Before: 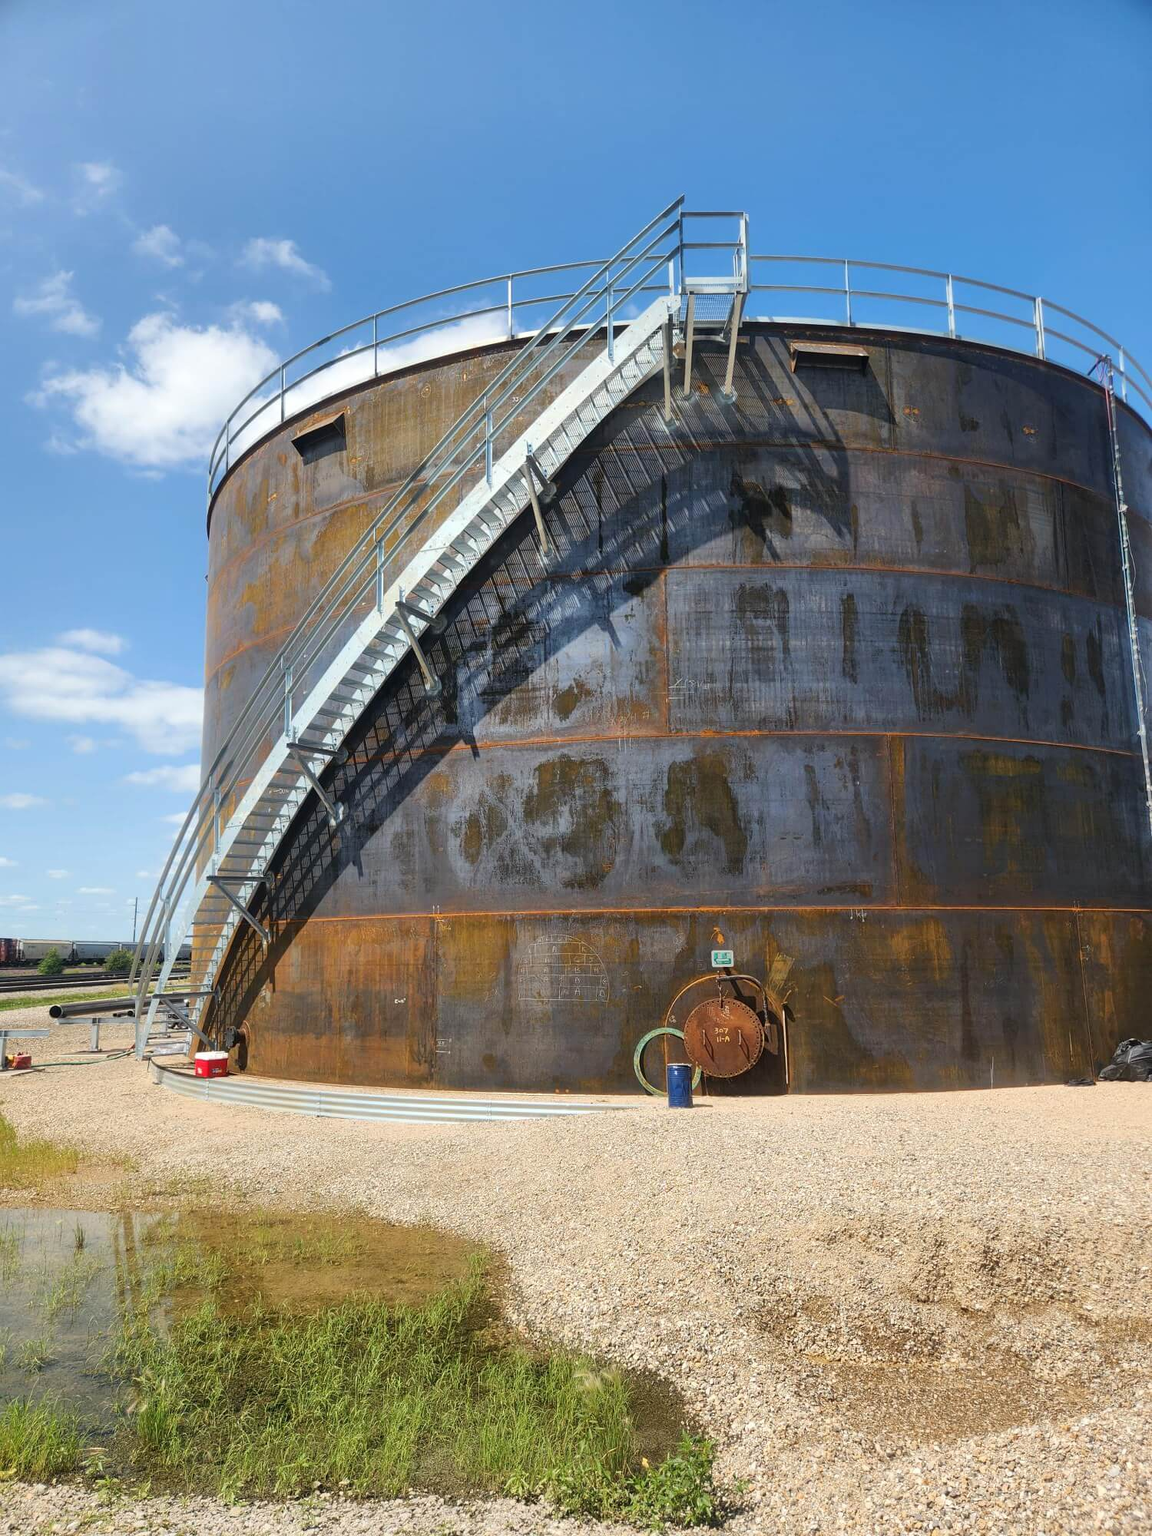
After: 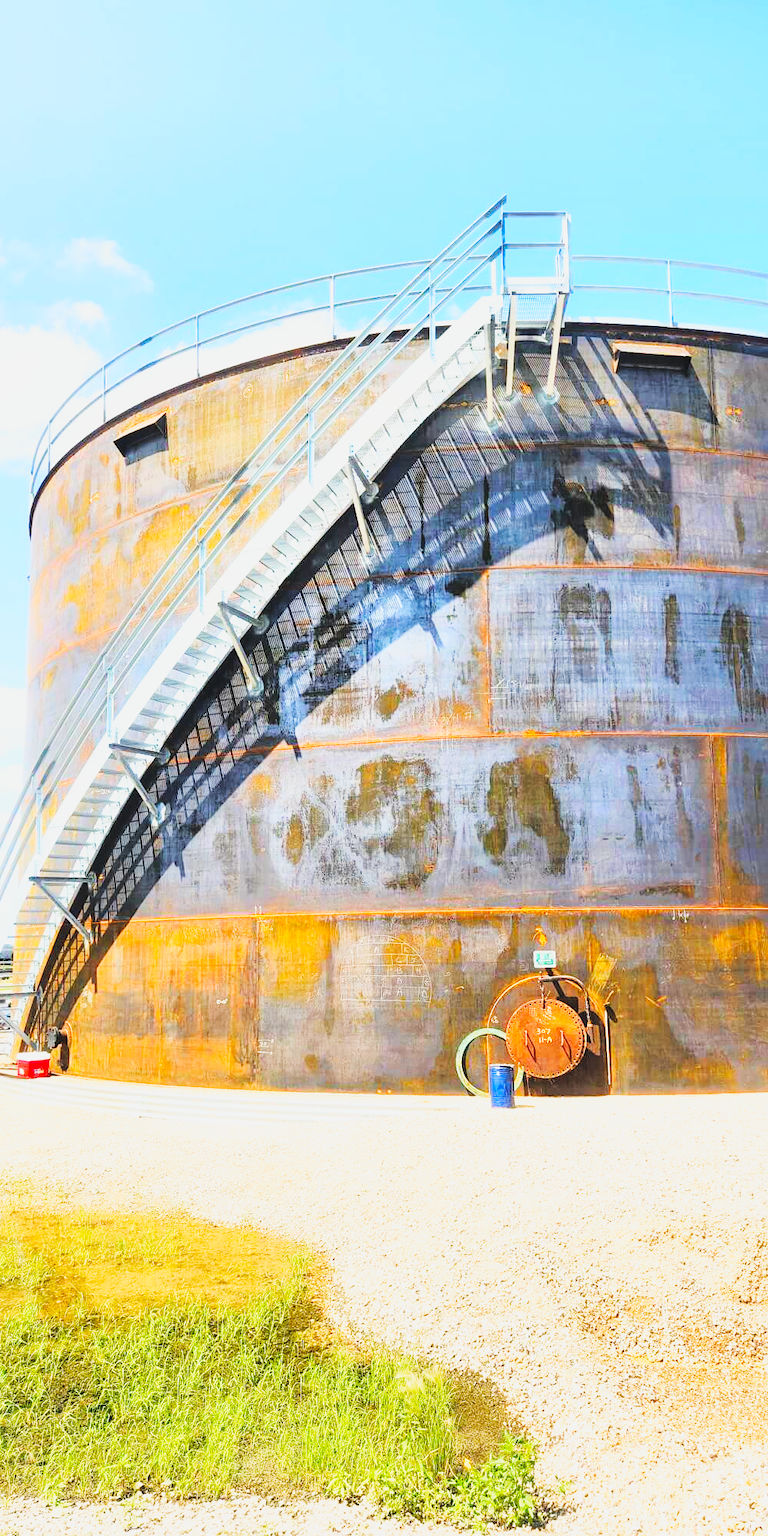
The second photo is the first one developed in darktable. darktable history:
crop and rotate: left 15.546%, right 17.787%
base curve: curves: ch0 [(0, 0.003) (0.001, 0.002) (0.006, 0.004) (0.02, 0.022) (0.048, 0.086) (0.094, 0.234) (0.162, 0.431) (0.258, 0.629) (0.385, 0.8) (0.548, 0.918) (0.751, 0.988) (1, 1)], preserve colors none
color balance: output saturation 110%
exposure: exposure 0.3 EV, compensate highlight preservation false
tone curve: curves: ch0 [(0, 0.016) (0.11, 0.039) (0.259, 0.235) (0.383, 0.437) (0.499, 0.597) (0.733, 0.867) (0.843, 0.948) (1, 1)], color space Lab, linked channels, preserve colors none
contrast brightness saturation: contrast -0.28
